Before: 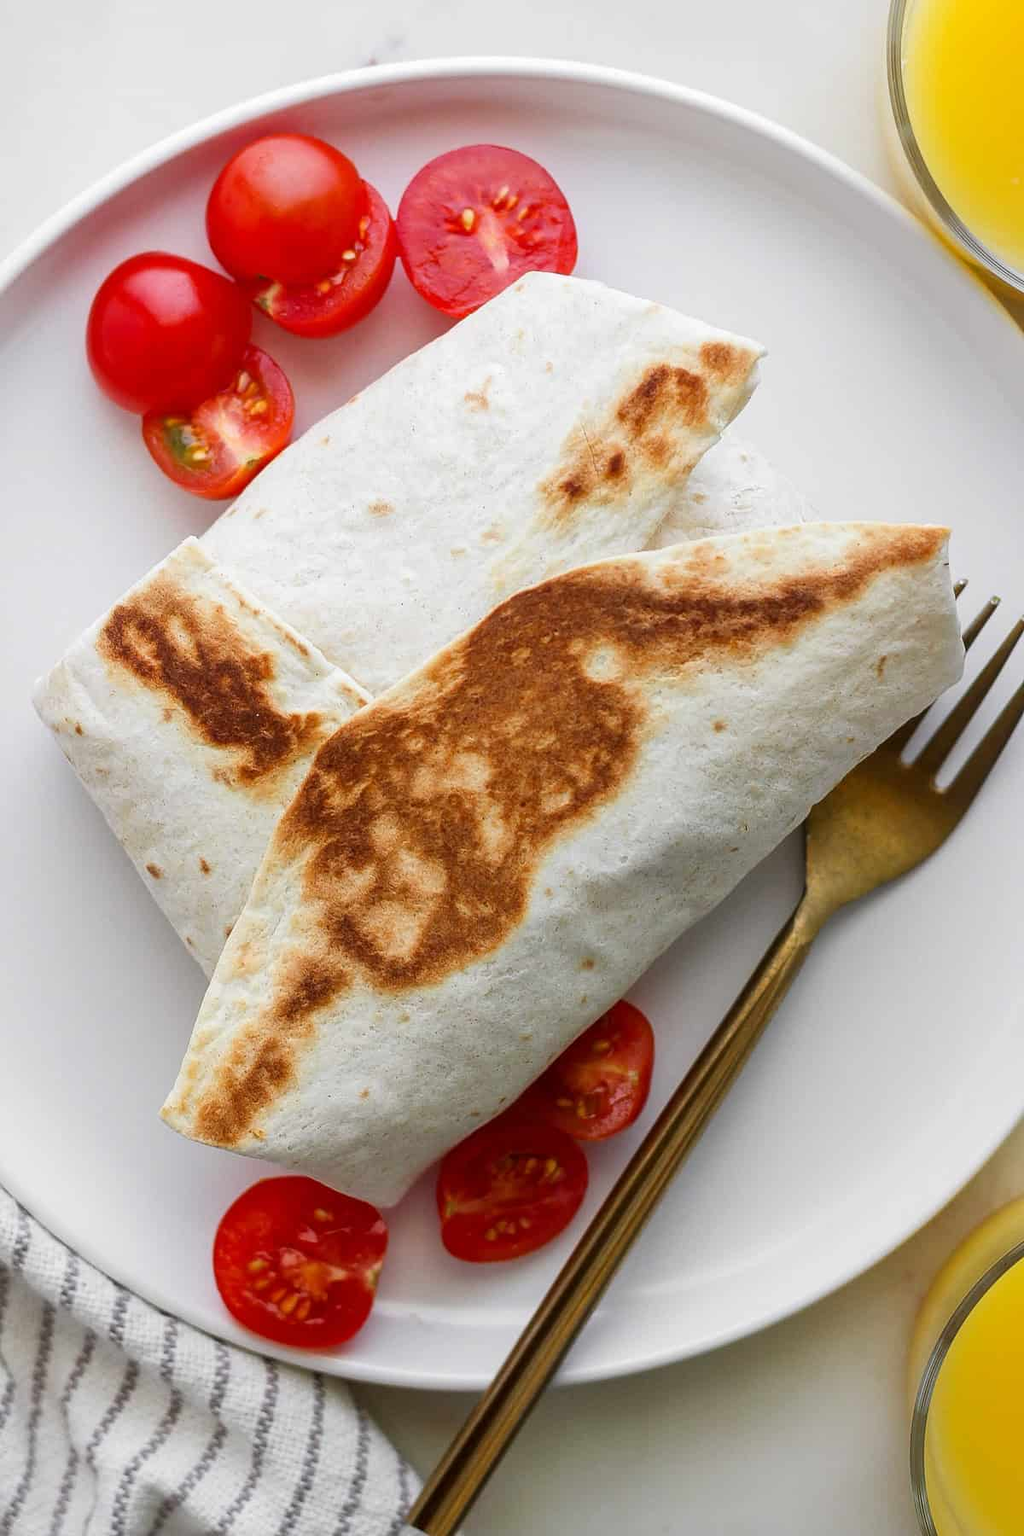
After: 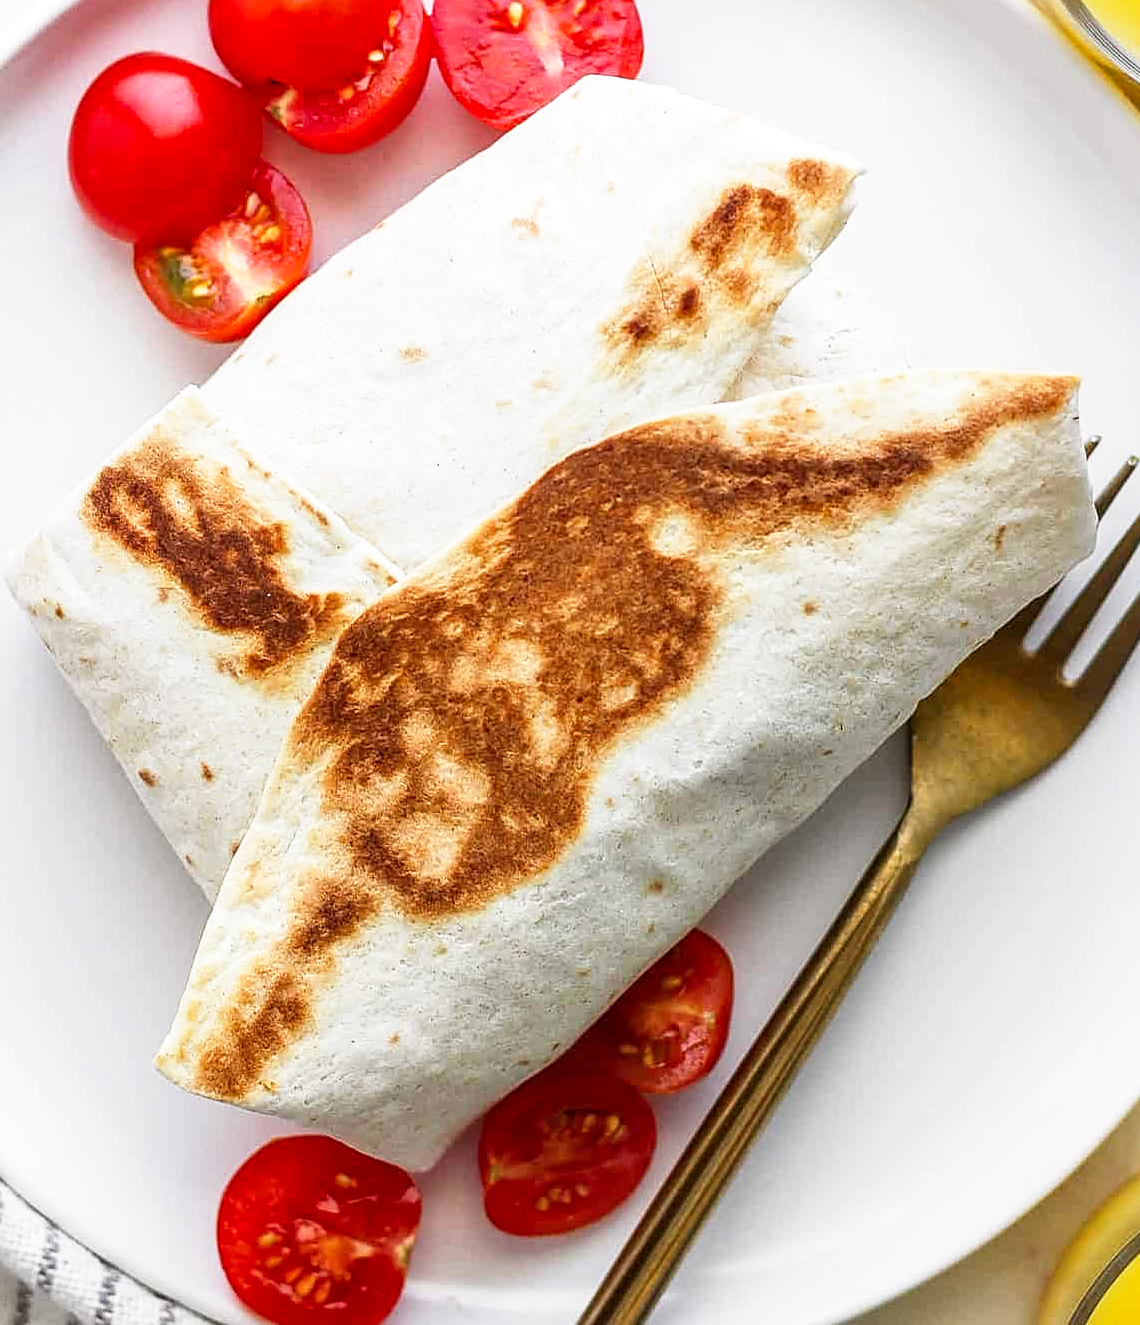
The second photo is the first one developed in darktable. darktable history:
crop and rotate: left 2.828%, top 13.53%, right 2.161%, bottom 12.834%
local contrast: on, module defaults
sharpen: on, module defaults
base curve: curves: ch0 [(0, 0) (0.579, 0.807) (1, 1)], preserve colors none
